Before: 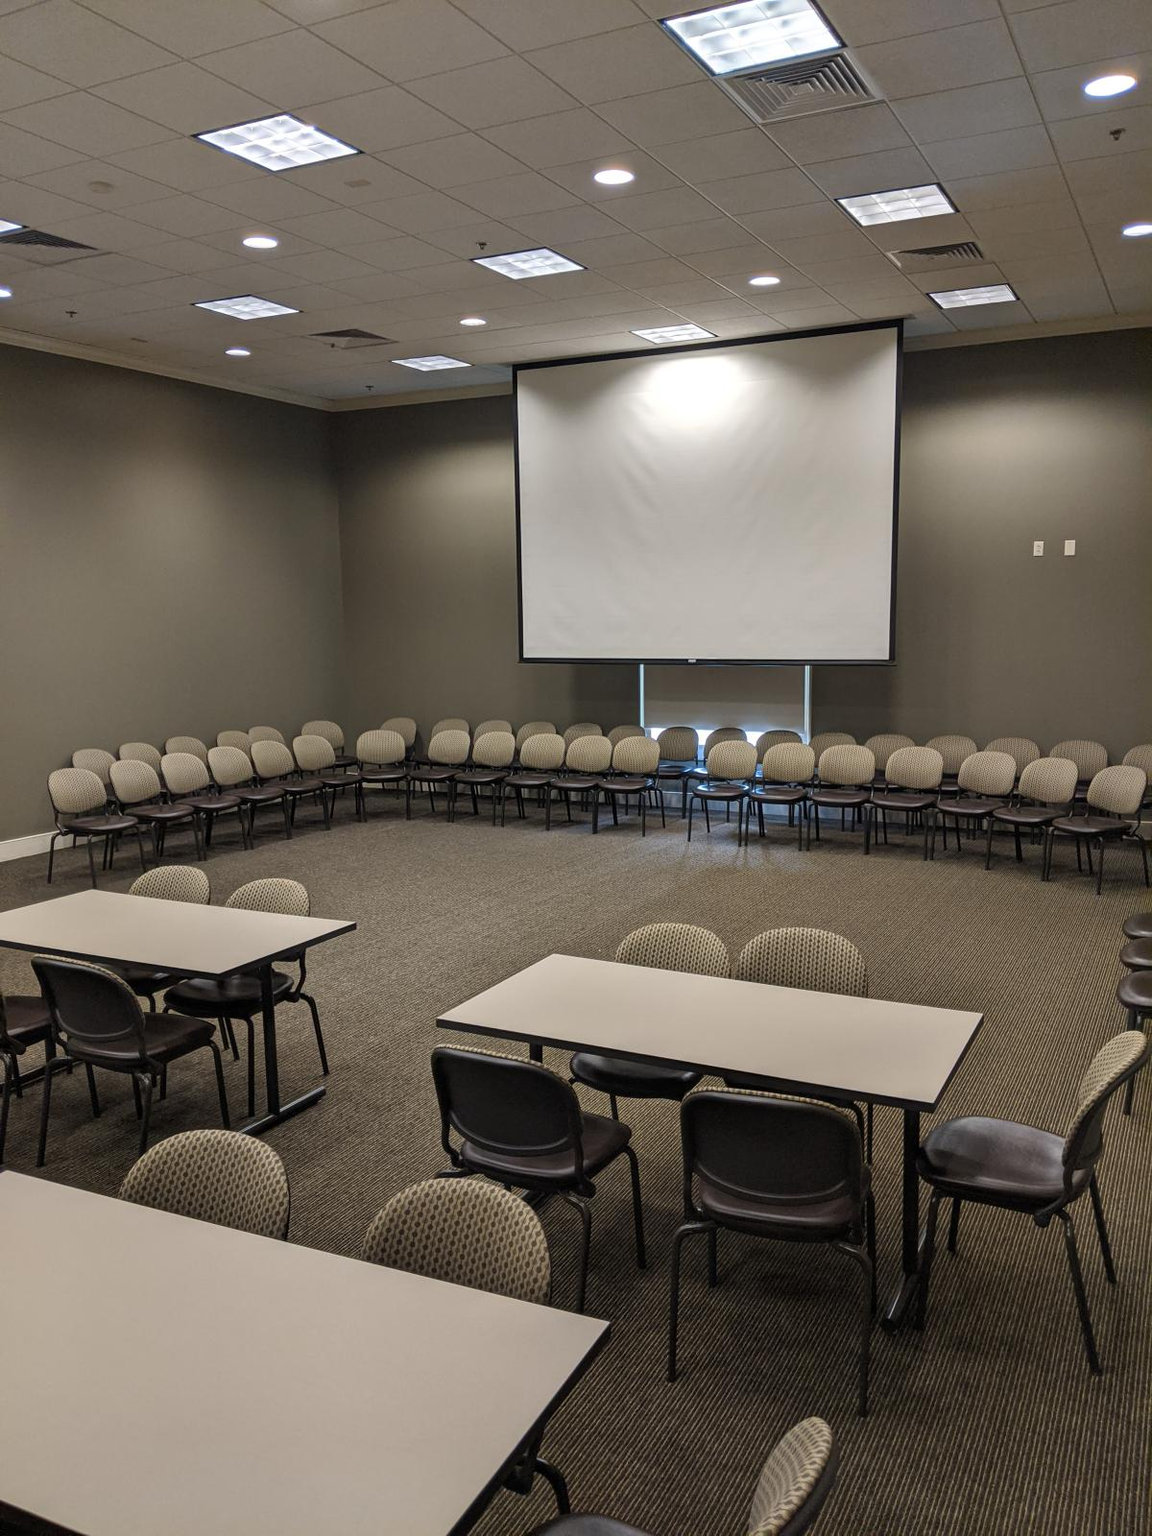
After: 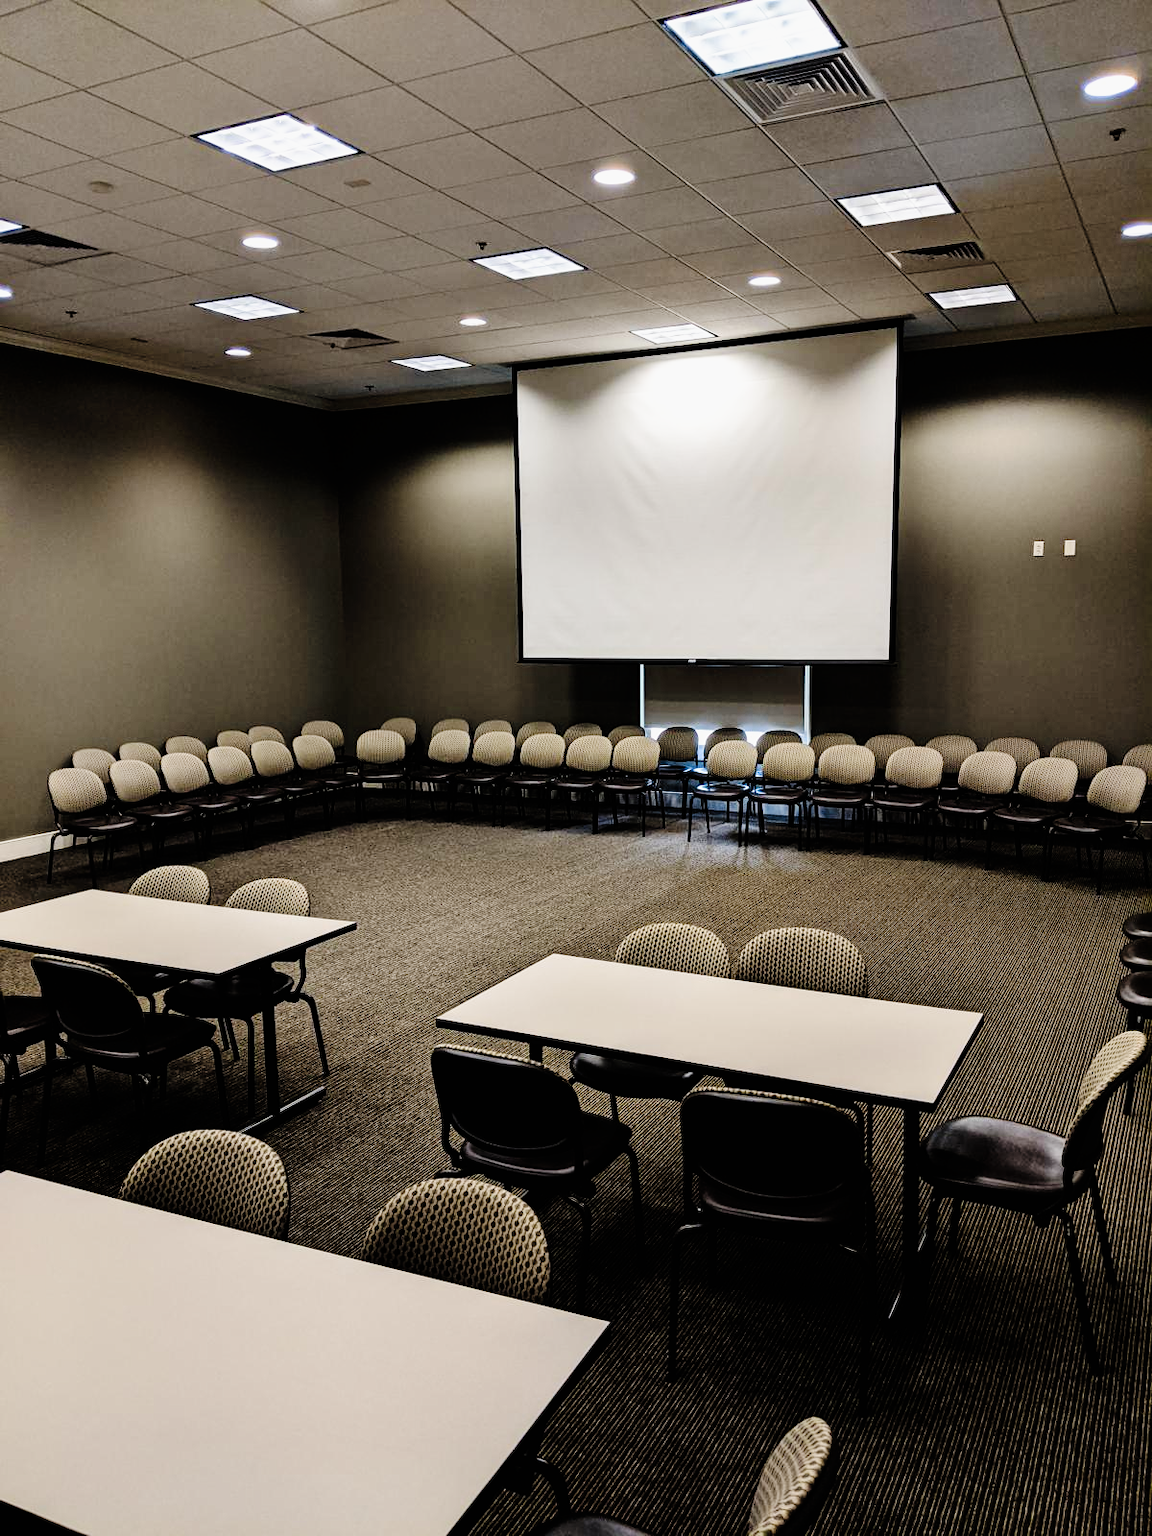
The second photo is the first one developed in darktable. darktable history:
tone curve: curves: ch0 [(0, 0) (0.003, 0.003) (0.011, 0.005) (0.025, 0.008) (0.044, 0.012) (0.069, 0.02) (0.1, 0.031) (0.136, 0.047) (0.177, 0.088) (0.224, 0.141) (0.277, 0.222) (0.335, 0.32) (0.399, 0.425) (0.468, 0.524) (0.543, 0.623) (0.623, 0.716) (0.709, 0.796) (0.801, 0.88) (0.898, 0.959) (1, 1)], preserve colors none
filmic rgb: black relative exposure -5.11 EV, white relative exposure 3.49 EV, threshold 5.95 EV, hardness 3.17, contrast 1.485, highlights saturation mix -49.49%, iterations of high-quality reconstruction 0, enable highlight reconstruction true
